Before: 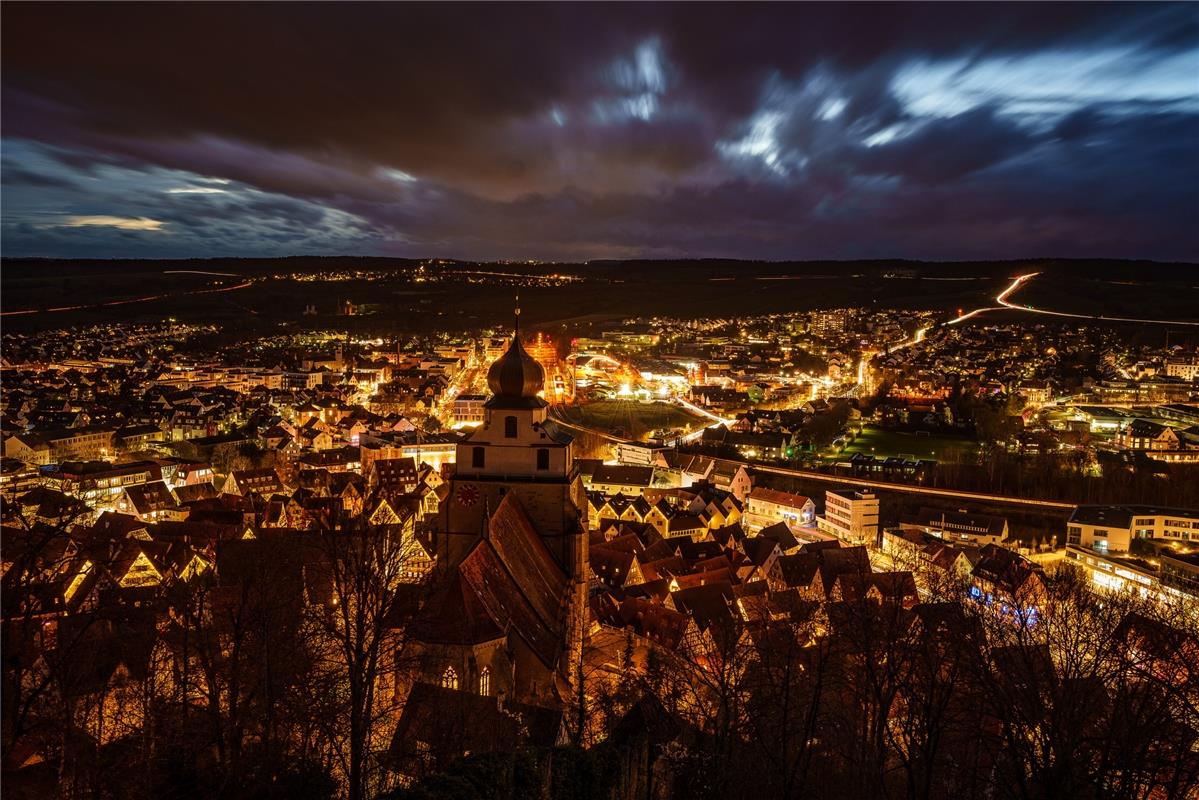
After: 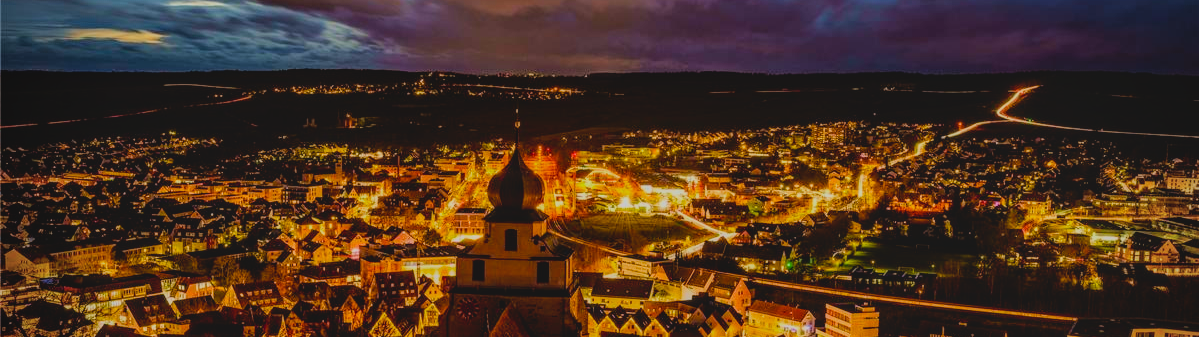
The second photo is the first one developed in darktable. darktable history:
local contrast: on, module defaults
contrast brightness saturation: contrast -0.178, saturation 0.186
filmic rgb: black relative exposure -6.94 EV, white relative exposure 5.69 EV, hardness 2.85
vignetting: fall-off radius 62.86%, center (0, 0.009), unbound false
color balance rgb: perceptual saturation grading › global saturation 25.875%, global vibrance 20%
velvia: on, module defaults
crop and rotate: top 23.47%, bottom 34.376%
